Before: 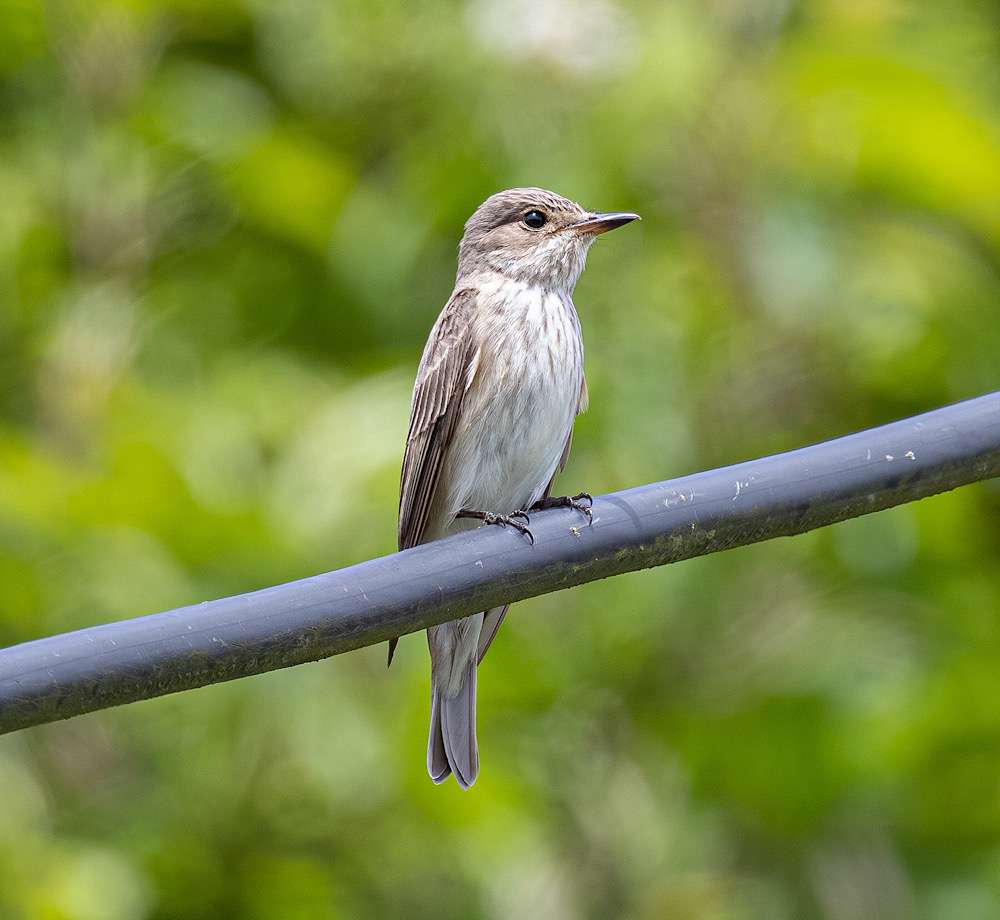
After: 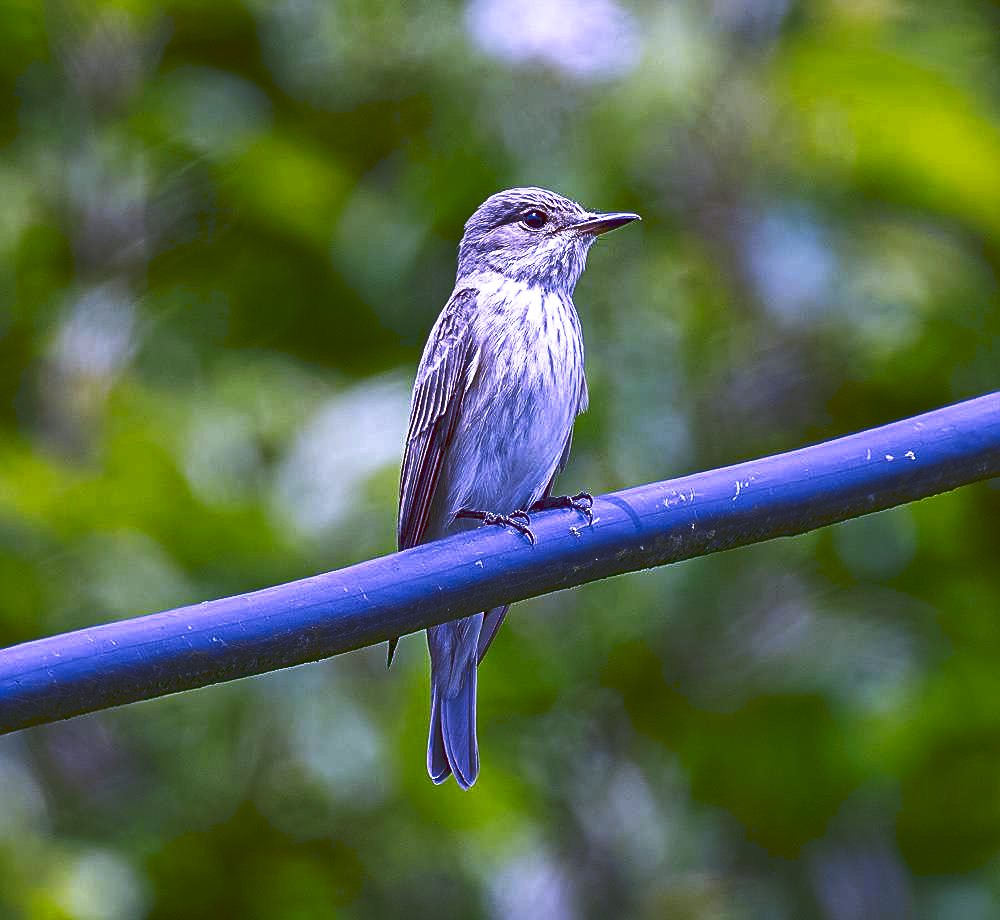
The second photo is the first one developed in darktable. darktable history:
sharpen: on, module defaults
contrast brightness saturation: brightness -0.52
white balance: red 0.98, blue 1.61
tone curve: curves: ch0 [(0, 0) (0.003, 0.156) (0.011, 0.156) (0.025, 0.161) (0.044, 0.164) (0.069, 0.178) (0.1, 0.201) (0.136, 0.229) (0.177, 0.263) (0.224, 0.301) (0.277, 0.355) (0.335, 0.415) (0.399, 0.48) (0.468, 0.561) (0.543, 0.647) (0.623, 0.735) (0.709, 0.819) (0.801, 0.893) (0.898, 0.953) (1, 1)], preserve colors none
